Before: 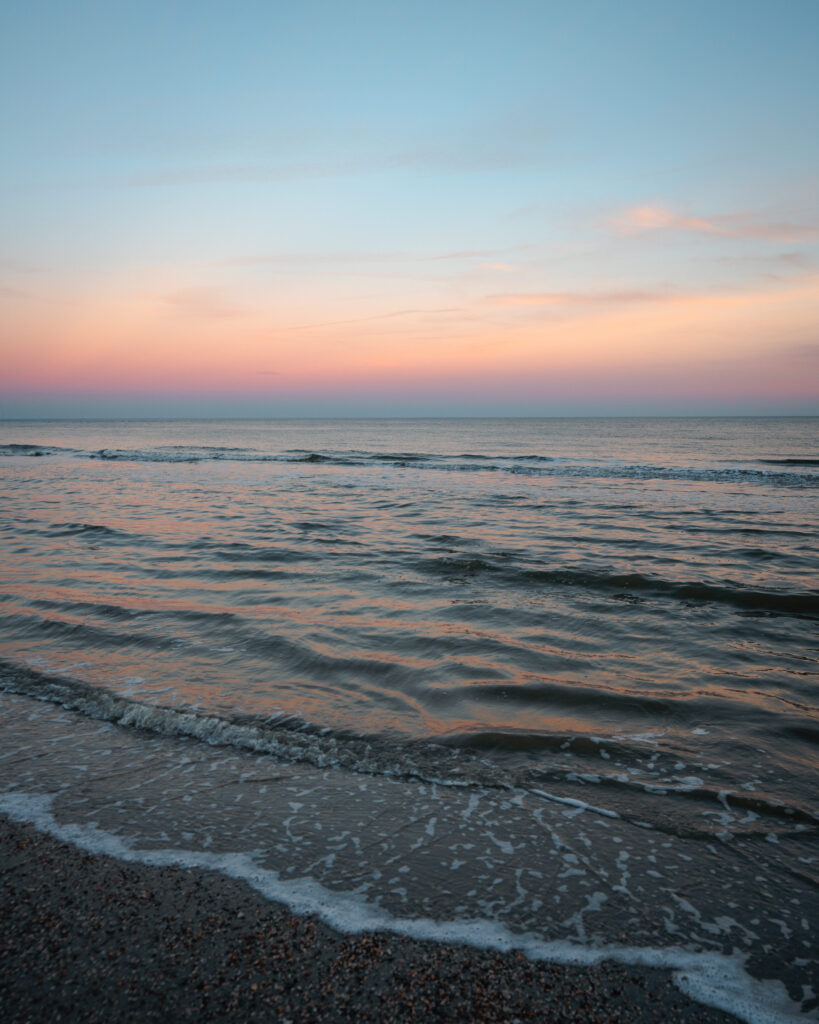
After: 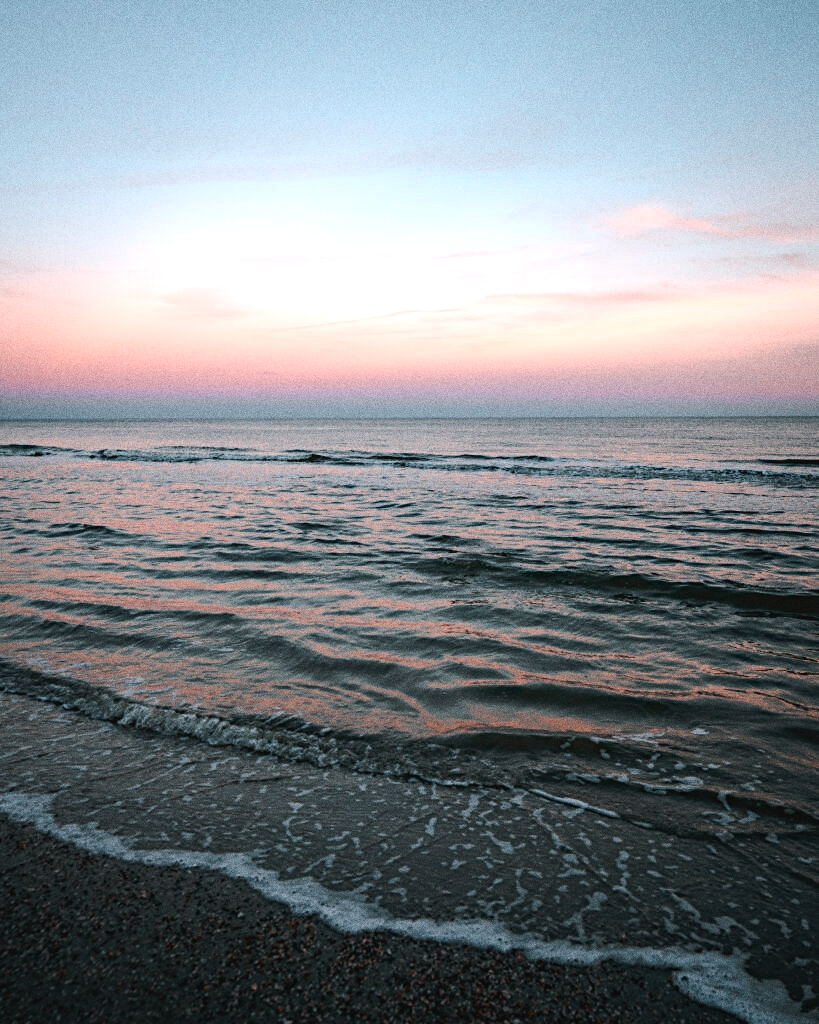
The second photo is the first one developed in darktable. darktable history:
diffuse or sharpen "_builtin_sharpen demosaicing | AA filter": edge sensitivity 1, 1st order anisotropy 100%, 2nd order anisotropy 100%, 3rd order anisotropy 100%, 4th order anisotropy 100%, 1st order speed -25%, 2nd order speed -25%, 3rd order speed -25%, 4th order speed -25%
grain "silver grain": coarseness 0.09 ISO, strength 40%
color equalizer "japanese film stock": saturation › orange 1.18, saturation › yellow 0.72, saturation › cyan 0.95, saturation › blue 0.838, hue › orange -18.53, hue › yellow 20.48, hue › green -0.98, brightness › orange 1.06, brightness › yellow 0.737, brightness › cyan 0.938, brightness › blue 0.894, node placement 8°
rgb primaries "nice": tint hue -2.48°, red hue -0.024, green purity 1.08, blue hue -0.112, blue purity 1.17
contrast equalizer: octaves 7, y [[0.6 ×6], [0.55 ×6], [0 ×6], [0 ×6], [0 ×6]], mix -0.1
color balance rgb "japanese film stock": shadows lift › chroma 2%, shadows lift › hue 135.47°, highlights gain › chroma 2%, highlights gain › hue 291.01°, global offset › luminance 0.5%, perceptual saturation grading › global saturation -10.8%, perceptual saturation grading › highlights -26.83%, perceptual saturation grading › shadows 21.25%, perceptual brilliance grading › highlights 17.77%, perceptual brilliance grading › mid-tones 31.71%, perceptual brilliance grading › shadows -31.01%, global vibrance 24.91%
